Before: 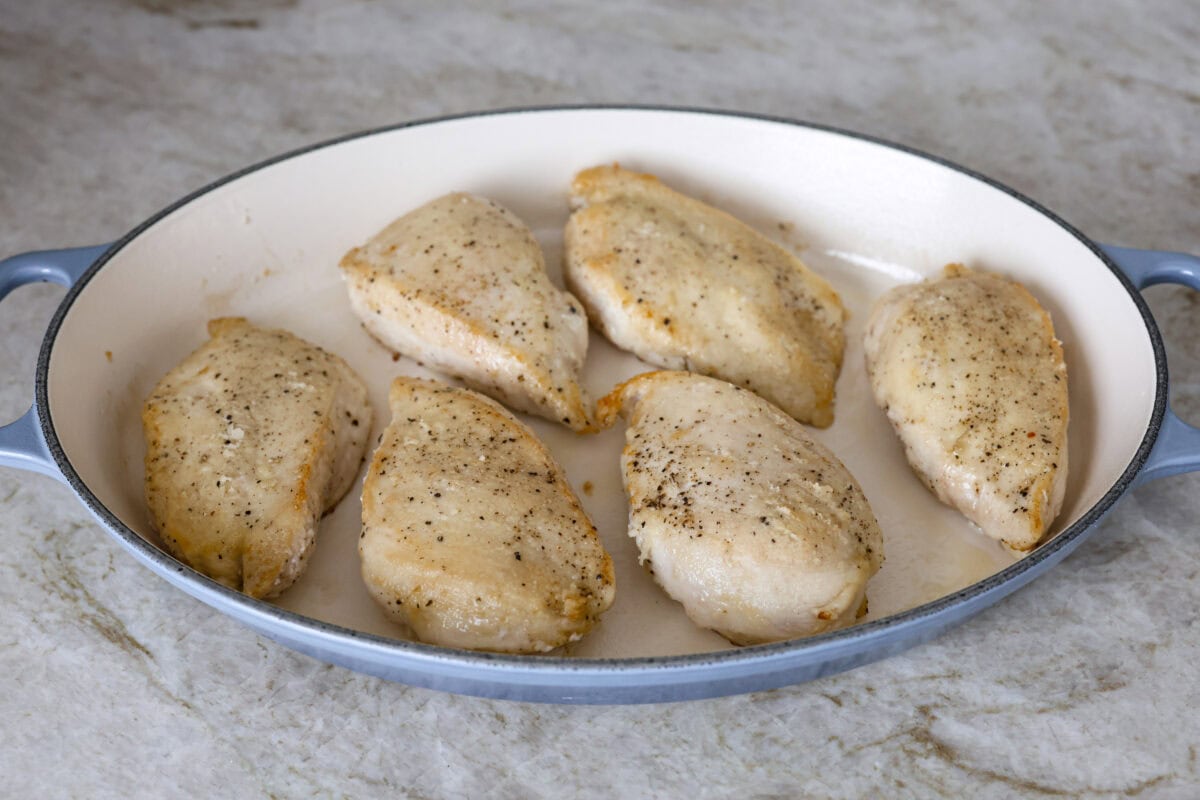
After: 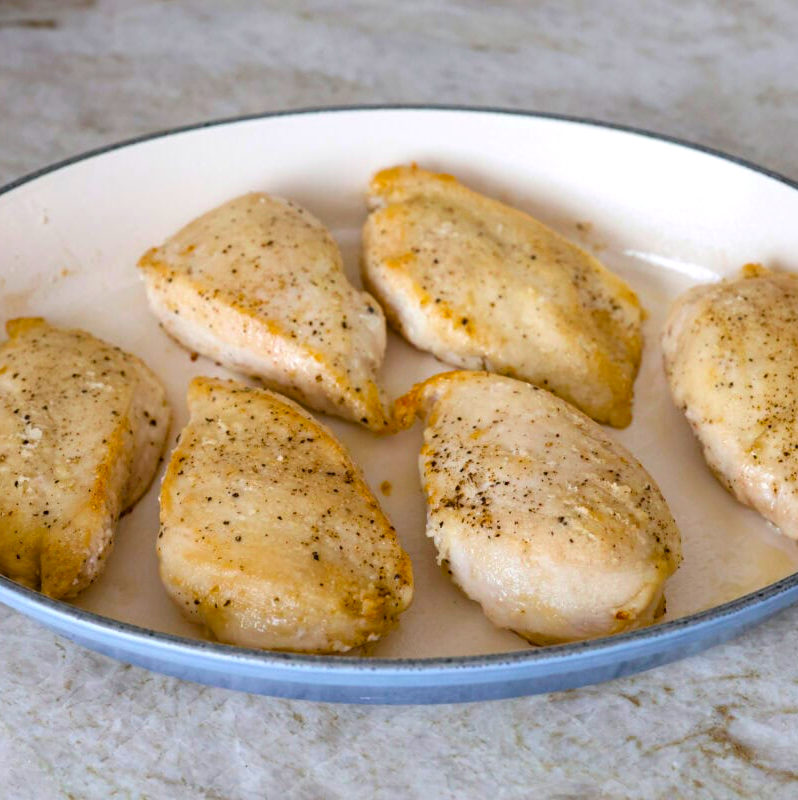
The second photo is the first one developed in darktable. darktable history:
color balance rgb: perceptual saturation grading › global saturation 20%, global vibrance 20%
exposure: black level correction 0.001, exposure 0.14 EV, compensate highlight preservation false
crop: left 16.899%, right 16.556%
